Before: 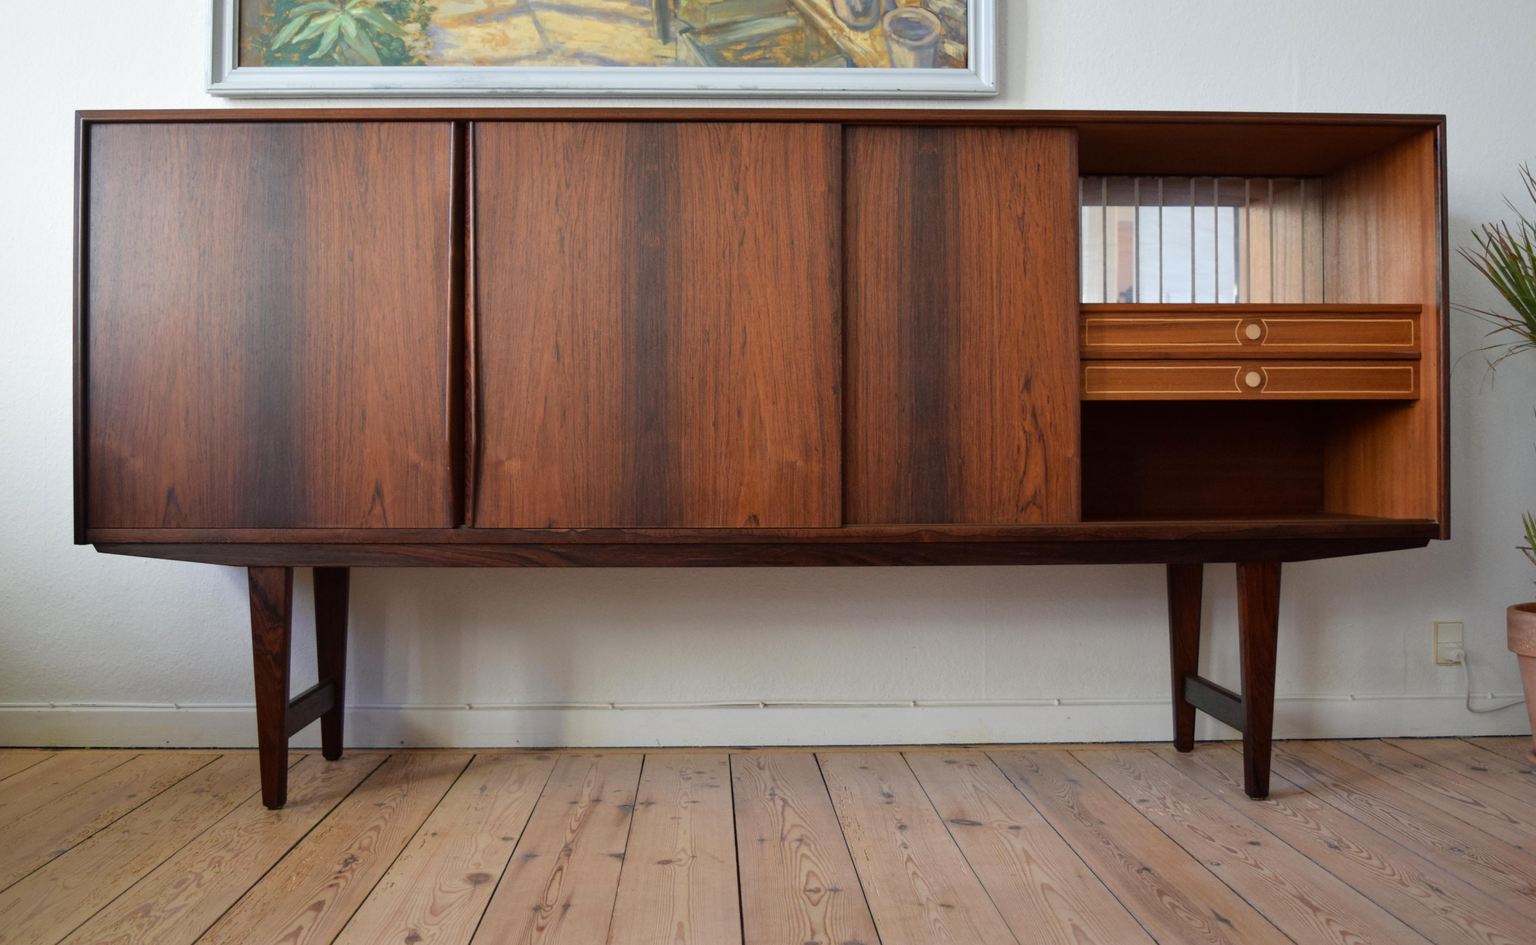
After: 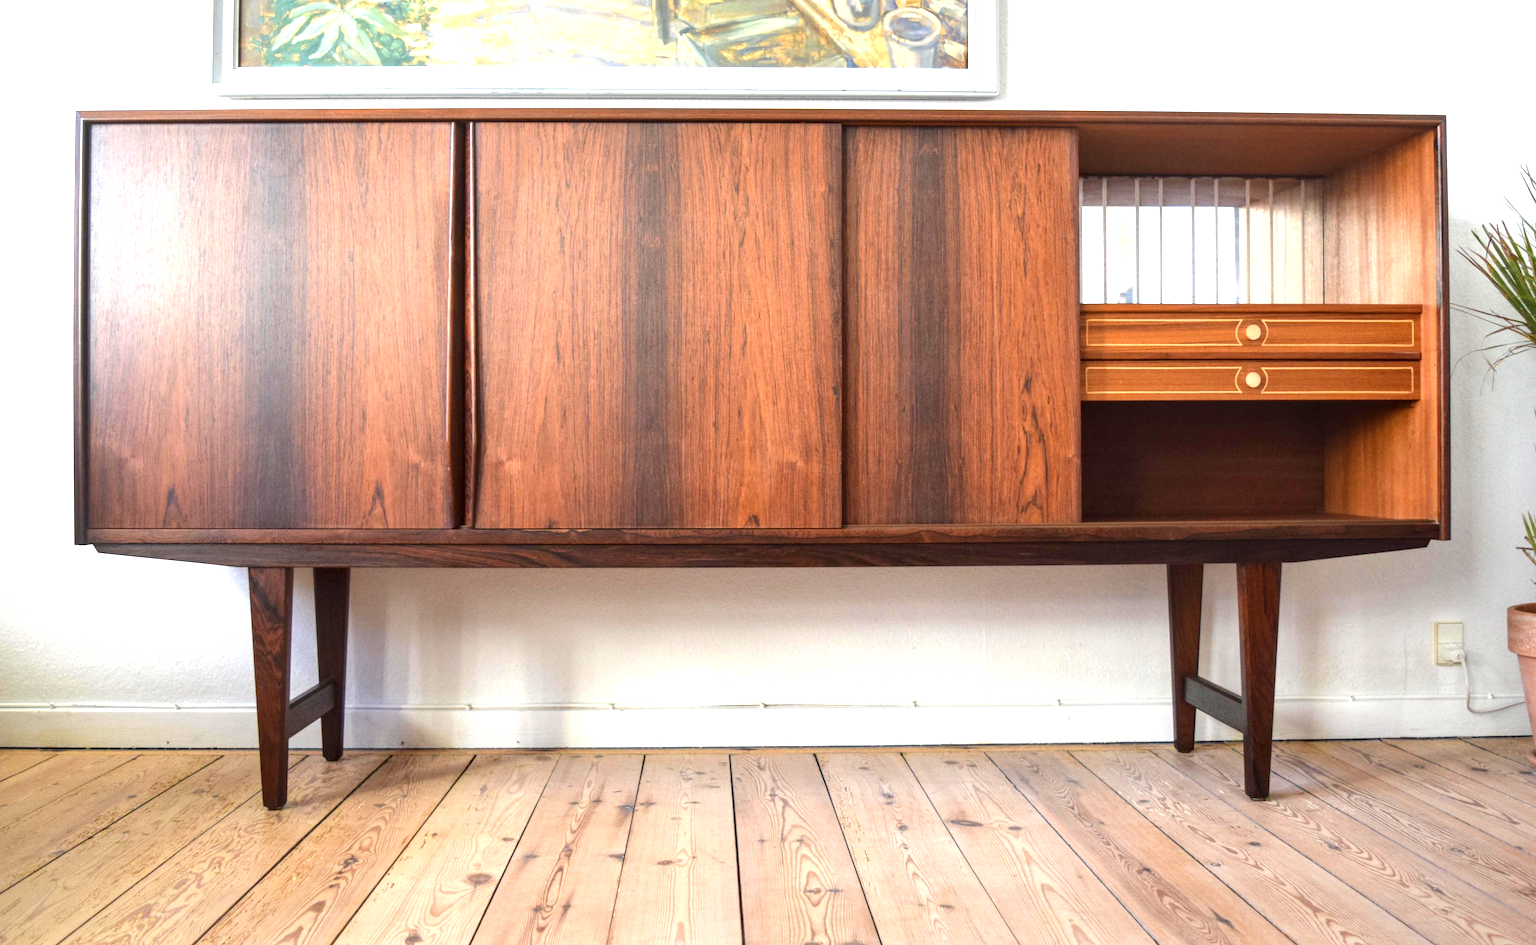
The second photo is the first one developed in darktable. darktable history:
local contrast: on, module defaults
exposure: black level correction 0, exposure 1.464 EV, compensate highlight preservation false
